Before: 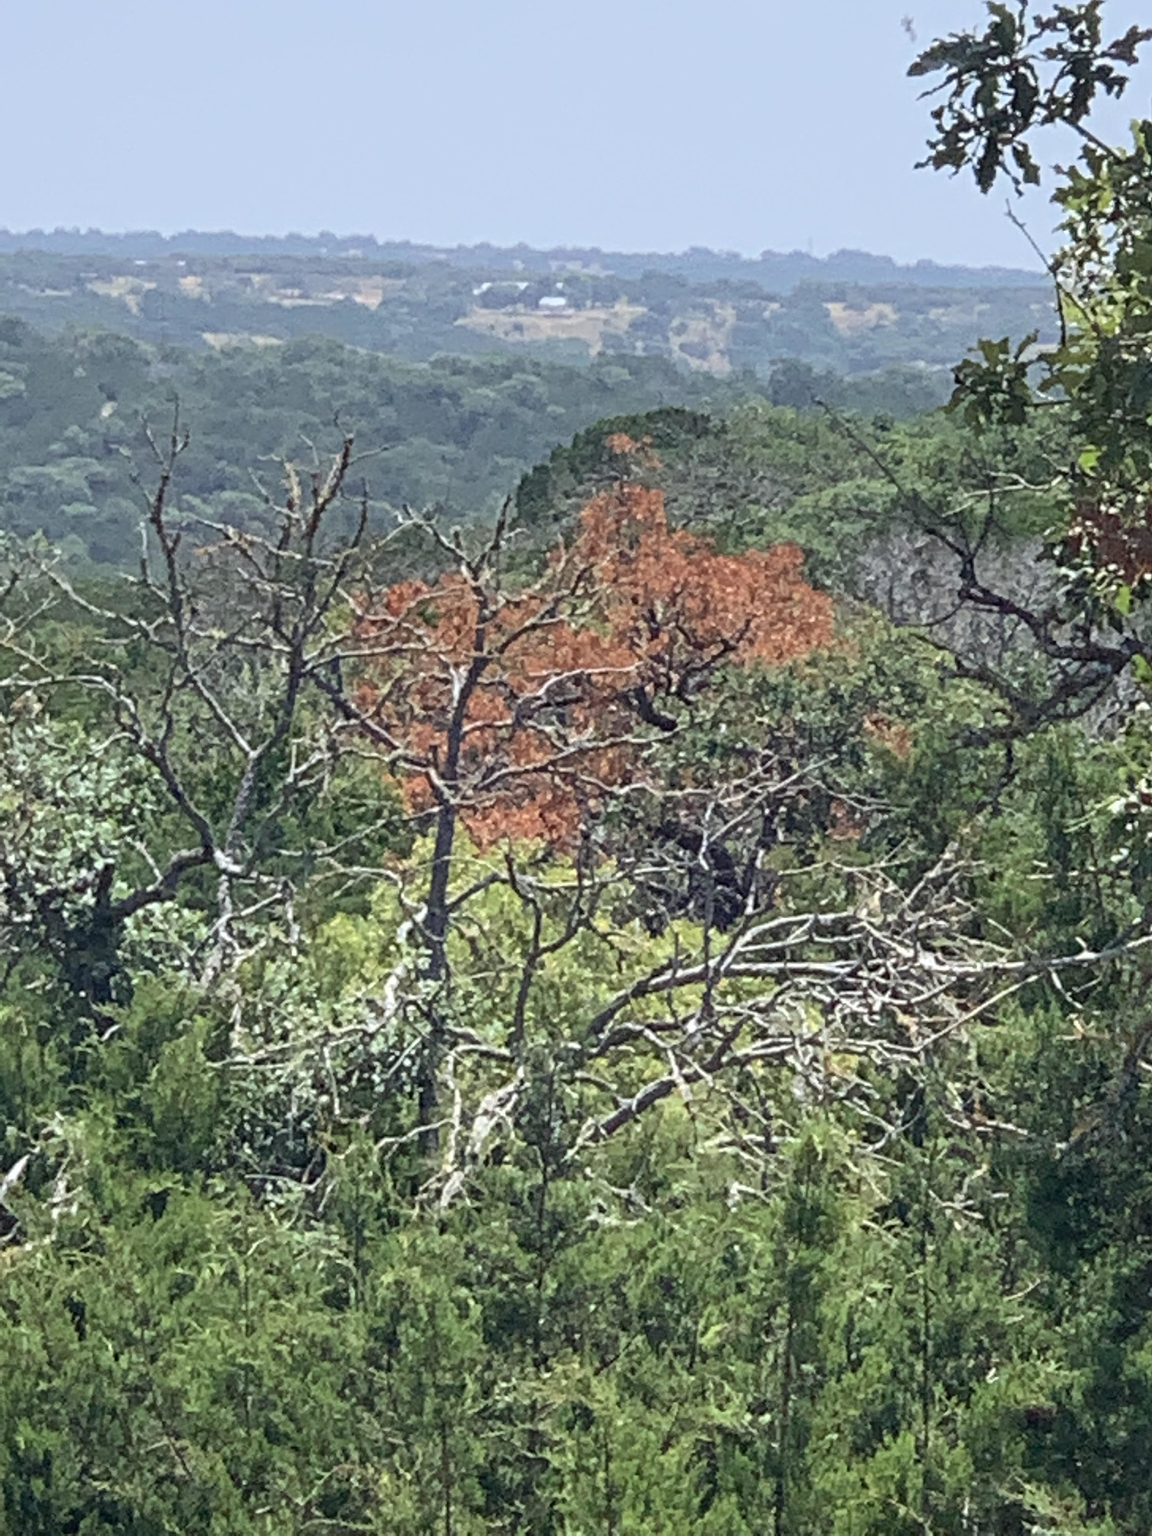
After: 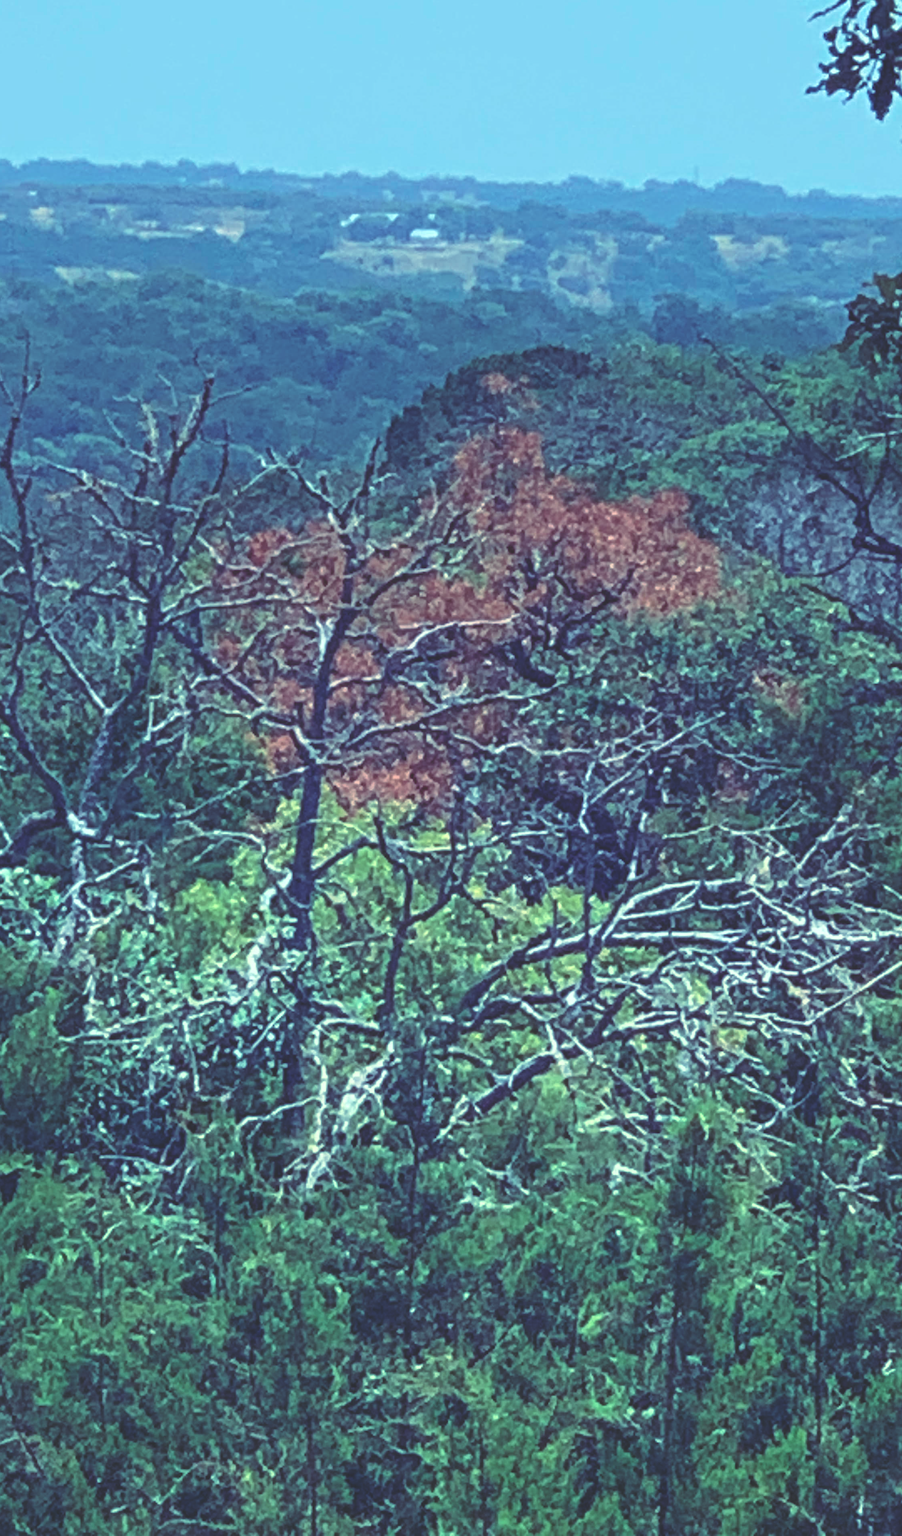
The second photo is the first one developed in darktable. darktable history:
crop and rotate: left 13.15%, top 5.251%, right 12.609%
rgb curve: curves: ch0 [(0, 0.186) (0.314, 0.284) (0.576, 0.466) (0.805, 0.691) (0.936, 0.886)]; ch1 [(0, 0.186) (0.314, 0.284) (0.581, 0.534) (0.771, 0.746) (0.936, 0.958)]; ch2 [(0, 0.216) (0.275, 0.39) (1, 1)], mode RGB, independent channels, compensate middle gray true, preserve colors none
